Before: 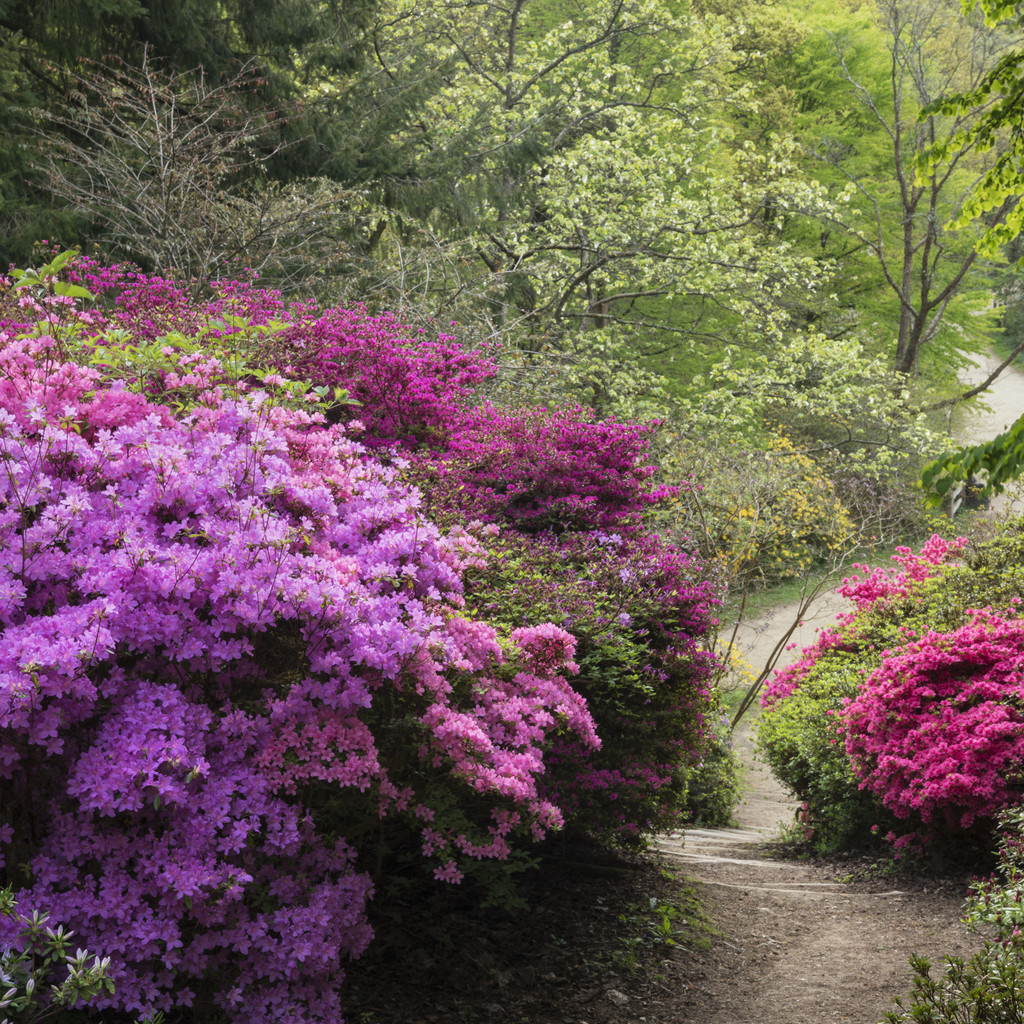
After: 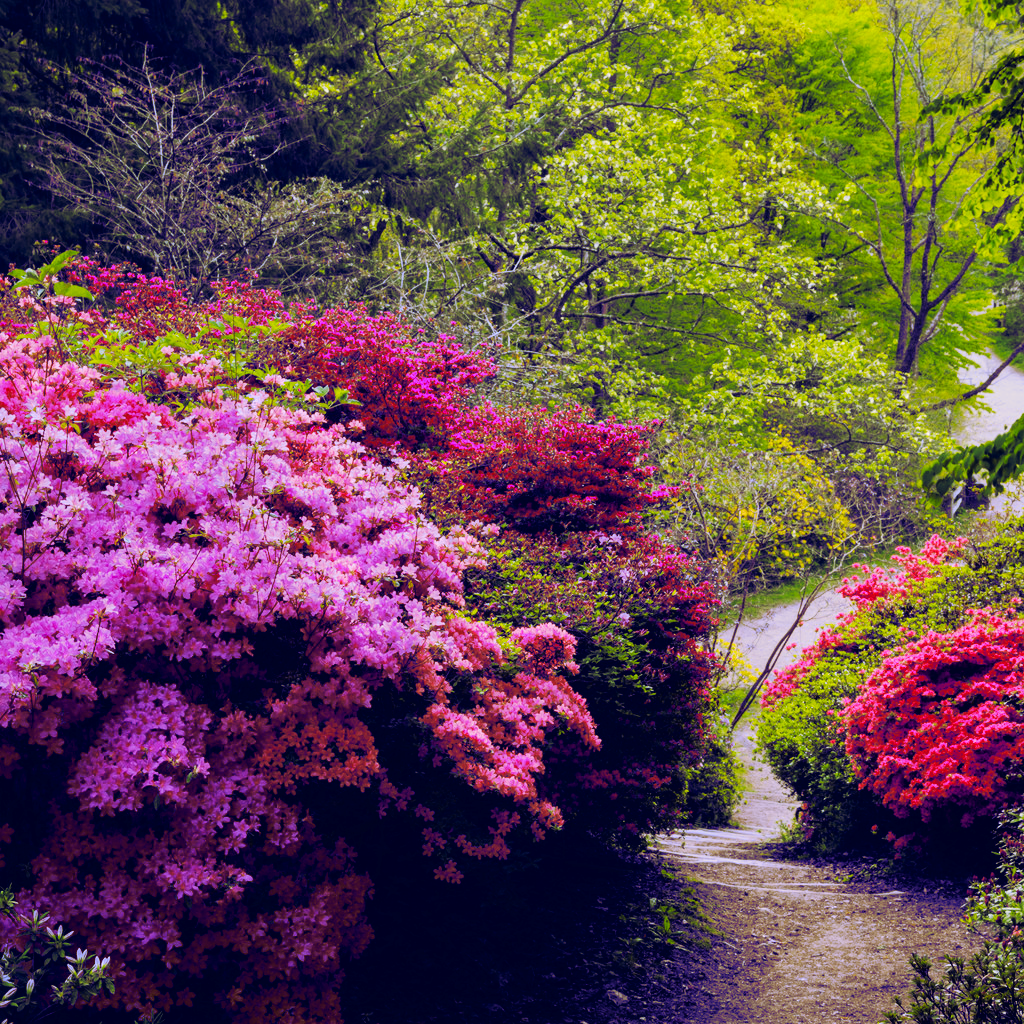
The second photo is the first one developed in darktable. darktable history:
tone curve: curves: ch0 [(0, 0) (0.003, 0.007) (0.011, 0.008) (0.025, 0.007) (0.044, 0.009) (0.069, 0.012) (0.1, 0.02) (0.136, 0.035) (0.177, 0.06) (0.224, 0.104) (0.277, 0.16) (0.335, 0.228) (0.399, 0.308) (0.468, 0.418) (0.543, 0.525) (0.623, 0.635) (0.709, 0.723) (0.801, 0.802) (0.898, 0.889) (1, 1)], preserve colors none
color look up table: target L [95.32, 93.98, 92.22, 87.77, 87.63, 83.17, 80.84, 70.15, 60.35, 56.83, 52.24, 50.56, 41.98, 22.44, 200.6, 82.15, 71.62, 60.4, 60.11, 58.13, 56.74, 53.38, 40, 42.38, 30.54, 33.84, 33.56, 10.43, 95.83, 77.28, 76.86, 66.07, 63.89, 60.53, 59.04, 56.95, 59.03, 49.92, 41.44, 25.65, 37.15, 38.29, 26.3, 6.738, 85.68, 59.48, 51.77, 40.65, 24.02], target a [-9.448, -8.374, -16.21, -67.24, -57.66, -77.81, -42.69, -26.22, -40.77, -30.49, -34.54, -1.947, -2.502, -1.237, 0, 29.03, 19.29, 55.46, 10.24, 24.16, 69.81, 61.65, 21.21, 45.92, 27.19, 33.34, 40.89, 6.377, 2.477, 38.82, 36.7, -2.659, 69.59, 39.29, 75.81, 29.25, 79.48, 23.94, 44.03, 14.93, 41.49, 45.67, 37.6, 30.43, -54.94, -3.113, 13.03, -12.42, 26.45], target b [30.41, 78, 80.22, 66.13, -10.57, 66.2, -22.81, 50.9, 32.22, 7.278, 30.85, 10.59, 27.82, -18.9, 0, 1.813, -39.62, 11.59, 41.6, 44.19, 8.469, 41.25, -5.971, -2.175, -34.44, 33.76, -19.42, -4.232, -0.088, -20.14, -5.058, -43.53, -43.75, -53.56, -52.58, -59.5, -58.83, 14.92, 31.16, 7.043, -85.38, -51.15, -40.08, -39.92, -14.01, -59.2, -71.79, 24.5, -44.74], num patches 49
